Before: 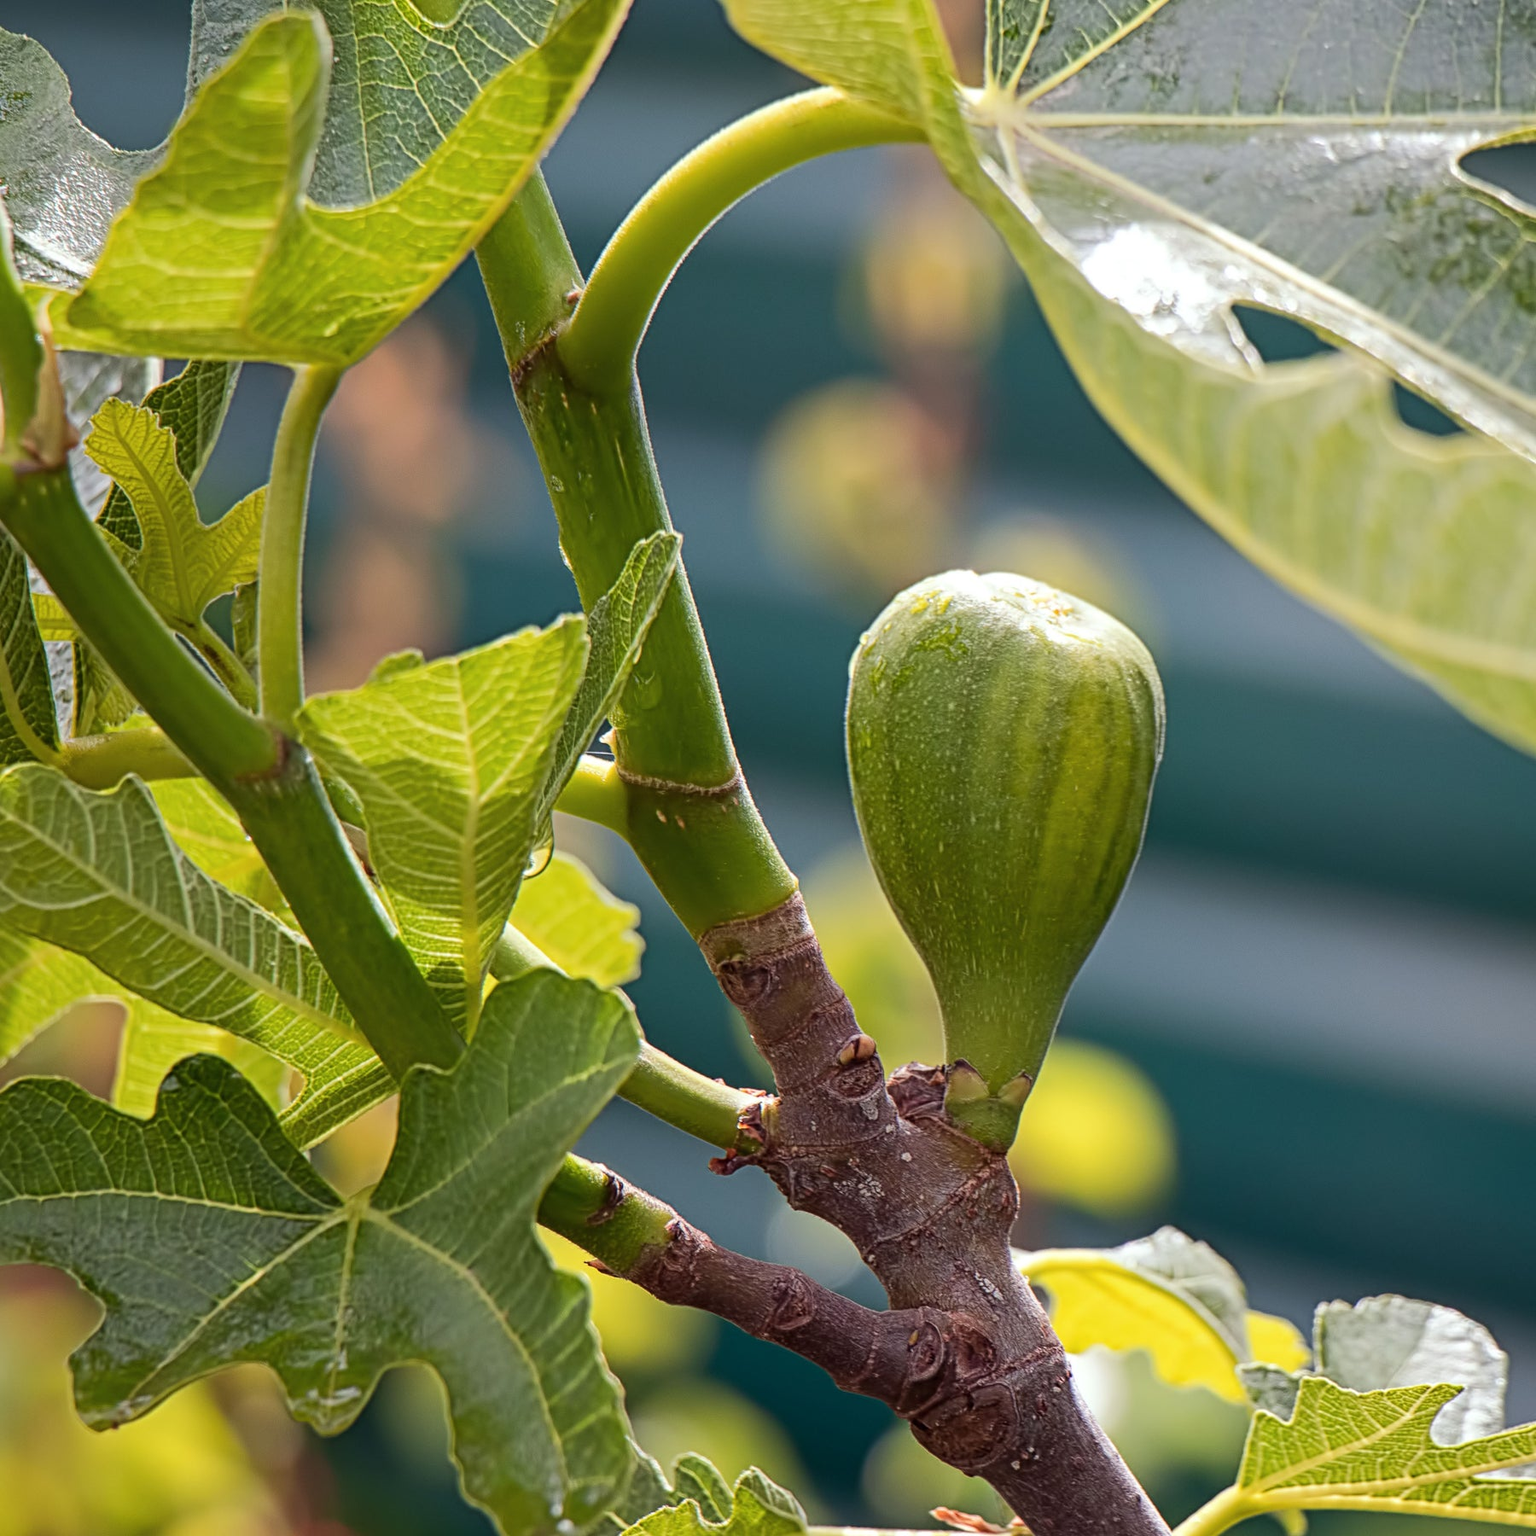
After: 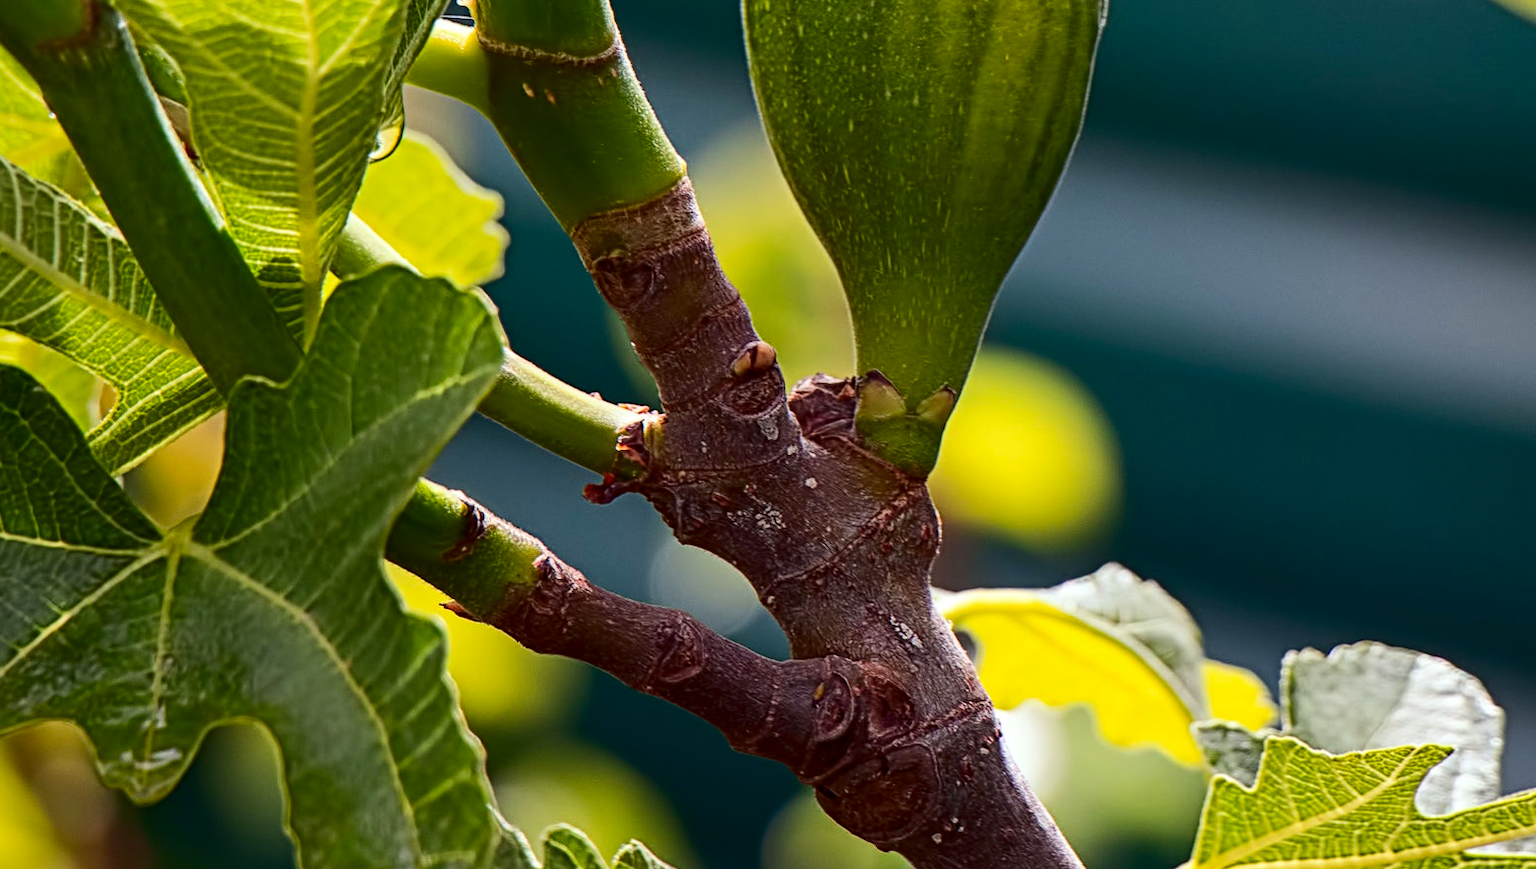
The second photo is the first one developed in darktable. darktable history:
crop and rotate: left 13.269%, top 48.056%, bottom 2.779%
contrast brightness saturation: contrast 0.187, brightness -0.11, saturation 0.211
